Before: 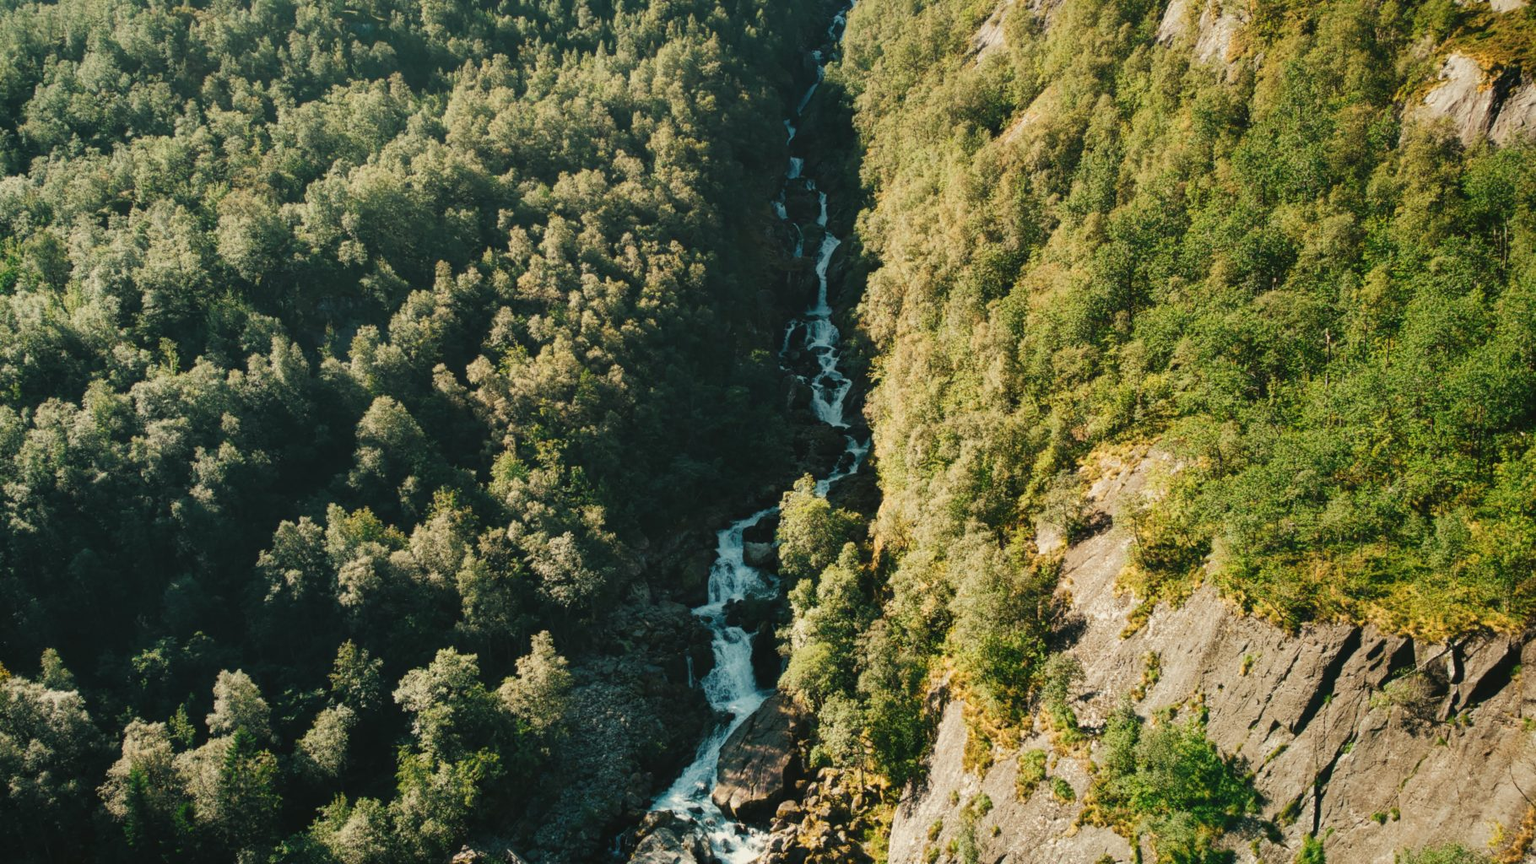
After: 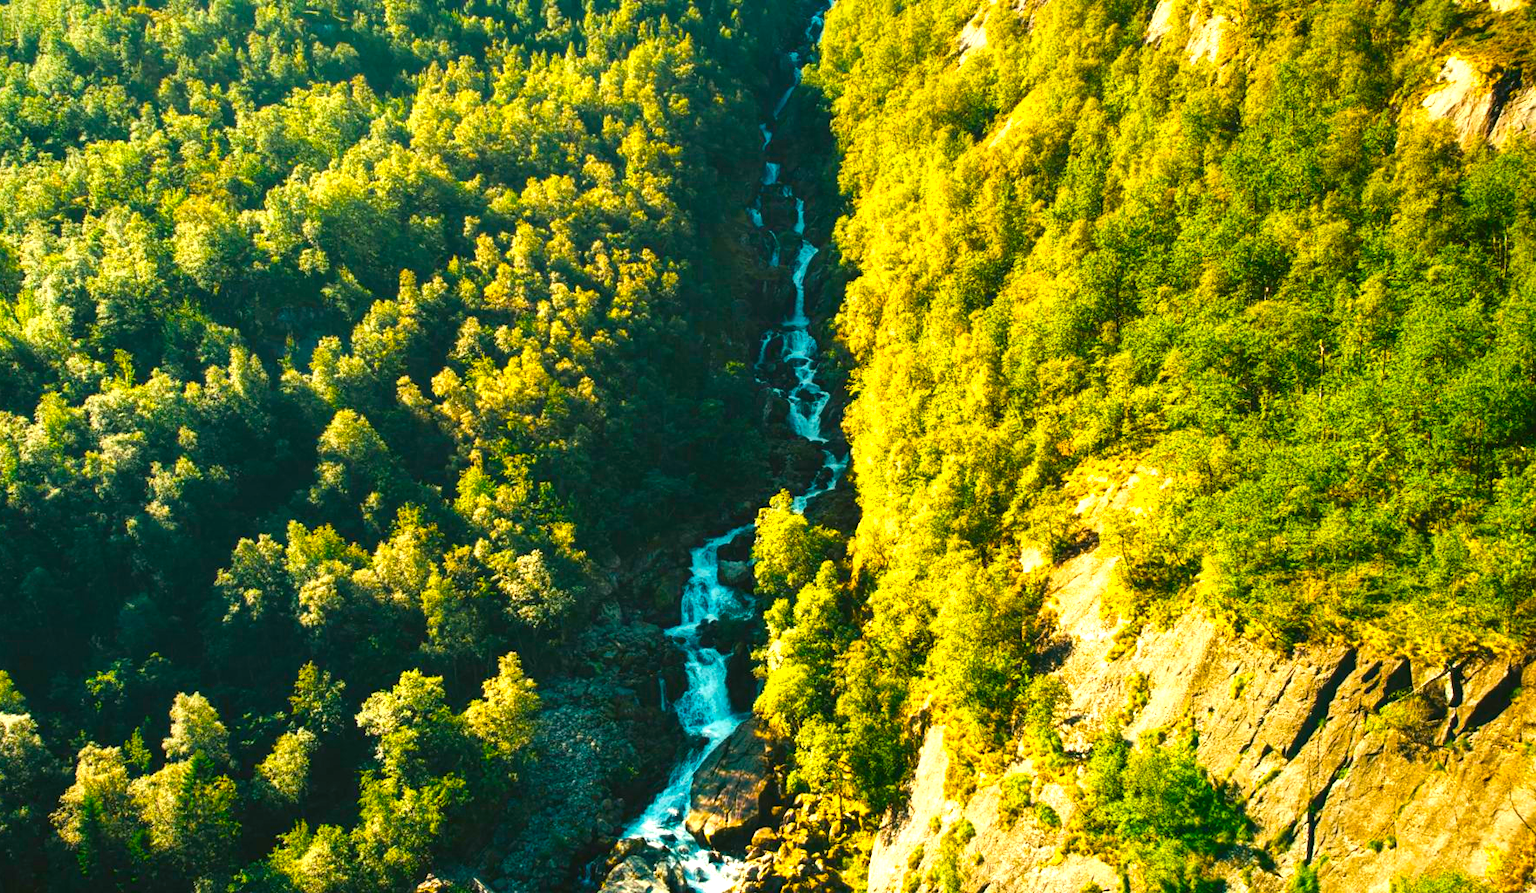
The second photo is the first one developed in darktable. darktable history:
local contrast: highlights 100%, shadows 100%, detail 120%, midtone range 0.2
crop and rotate: left 3.238%
color balance rgb: linear chroma grading › global chroma 25%, perceptual saturation grading › global saturation 40%, perceptual brilliance grading › global brilliance 30%, global vibrance 40%
